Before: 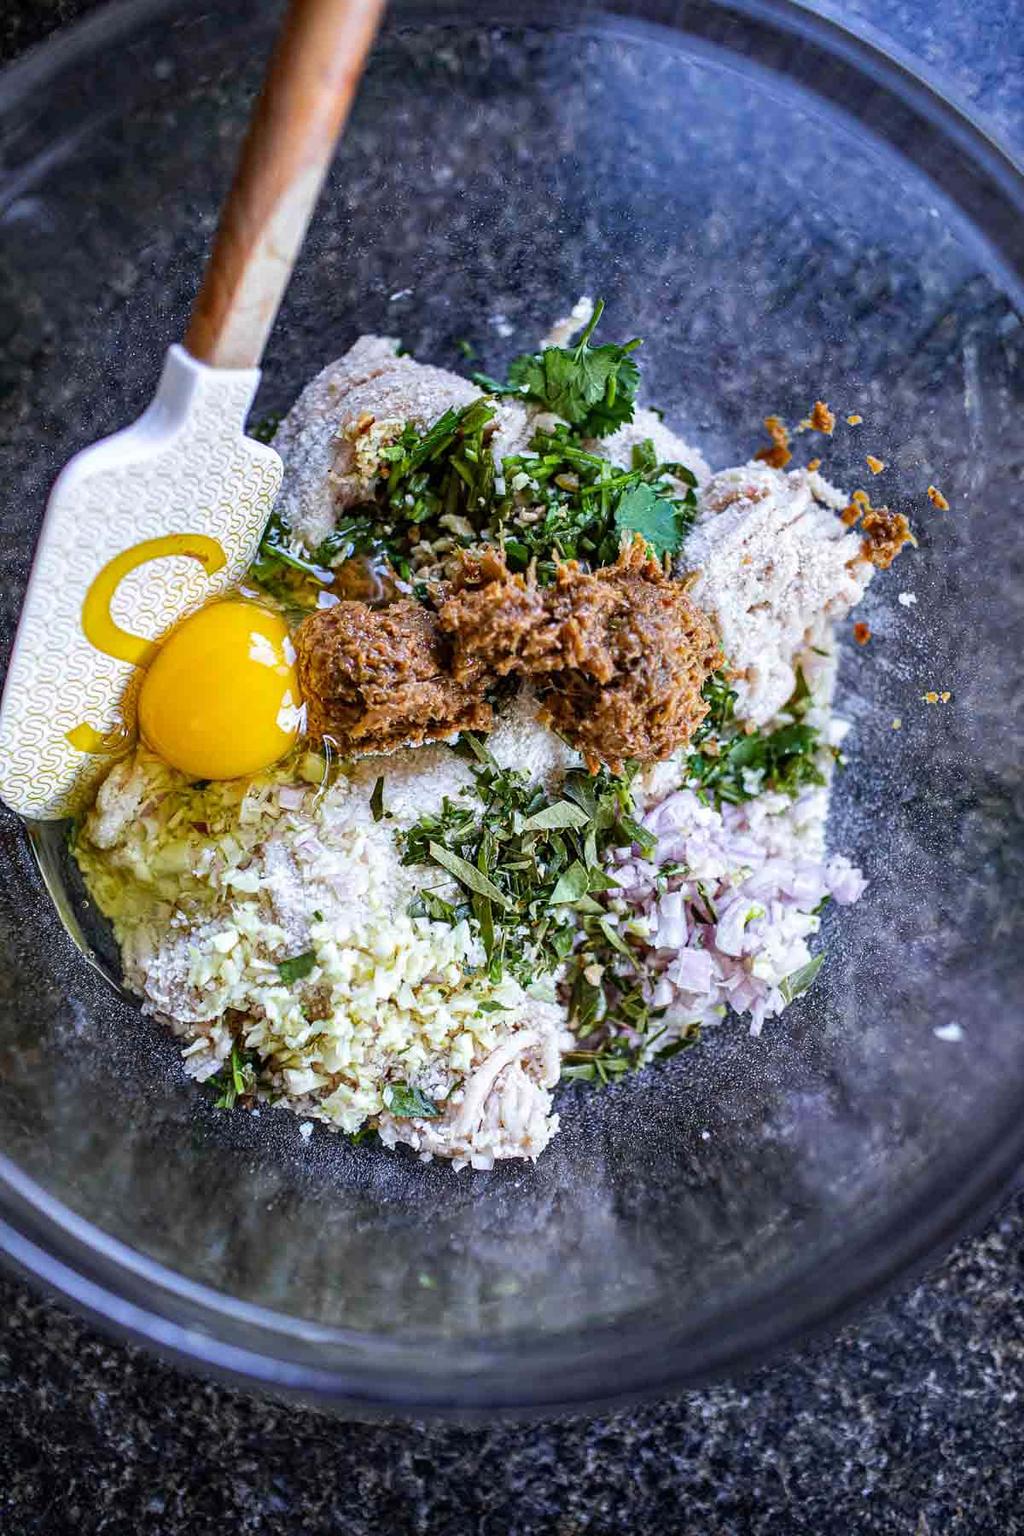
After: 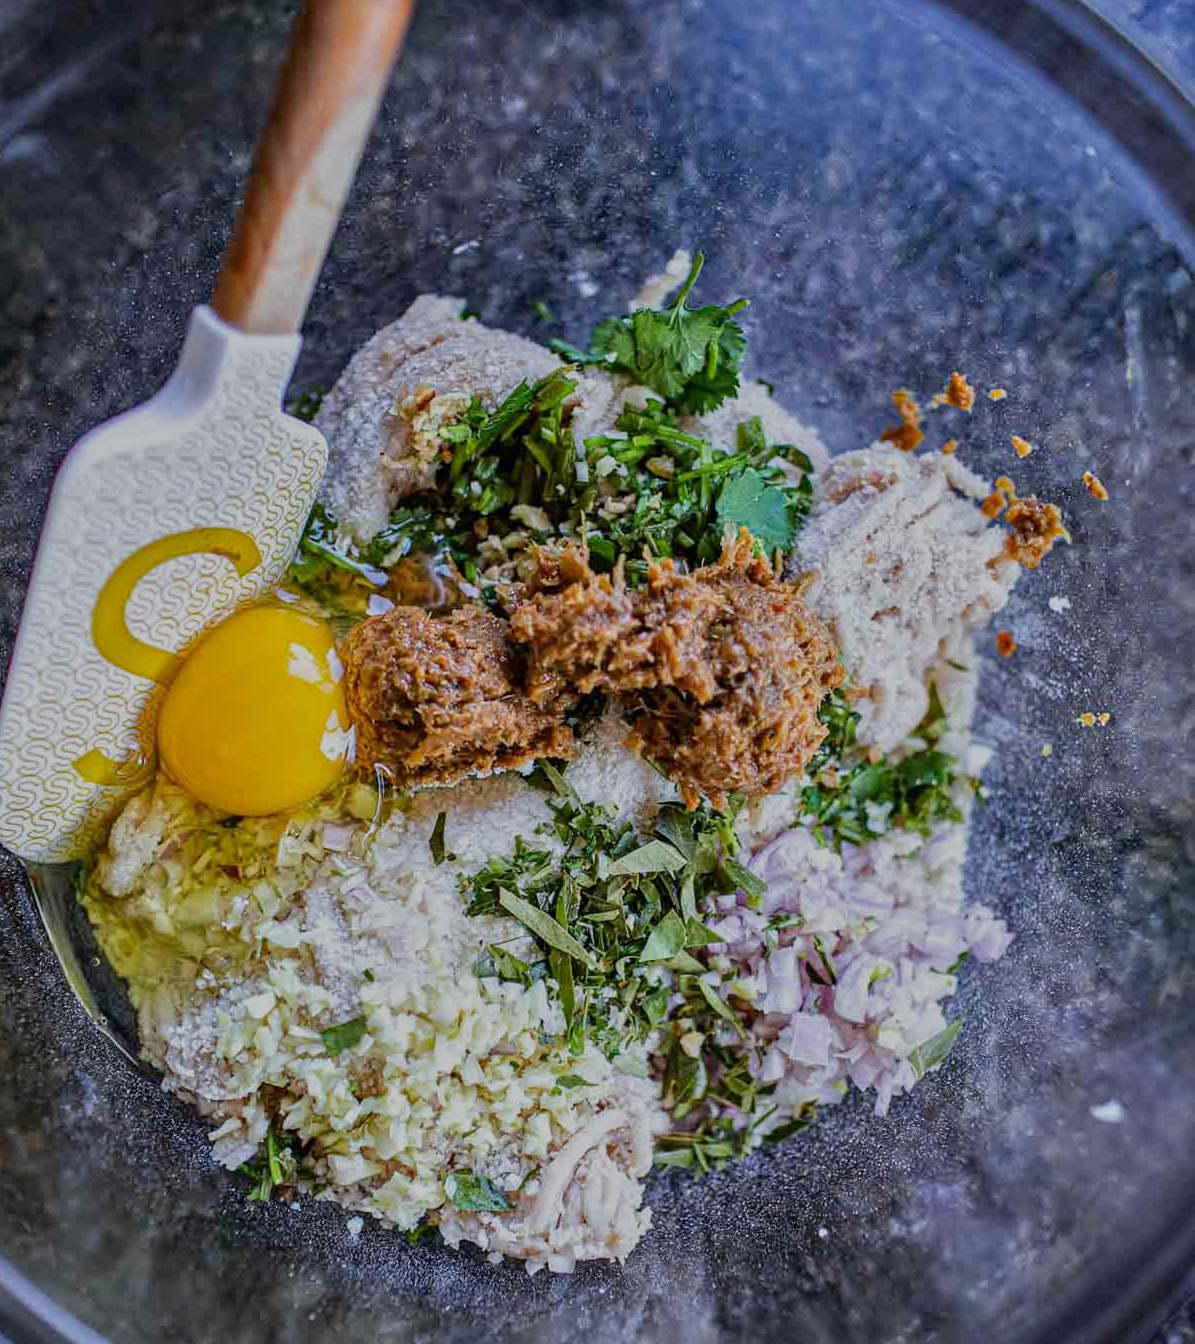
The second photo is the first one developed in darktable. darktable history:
crop: left 0.387%, top 5.469%, bottom 19.809%
tone equalizer: -8 EV -0.002 EV, -7 EV 0.005 EV, -6 EV -0.008 EV, -5 EV 0.007 EV, -4 EV -0.042 EV, -3 EV -0.233 EV, -2 EV -0.662 EV, -1 EV -0.983 EV, +0 EV -0.969 EV, smoothing diameter 2%, edges refinement/feathering 20, mask exposure compensation -1.57 EV, filter diffusion 5
